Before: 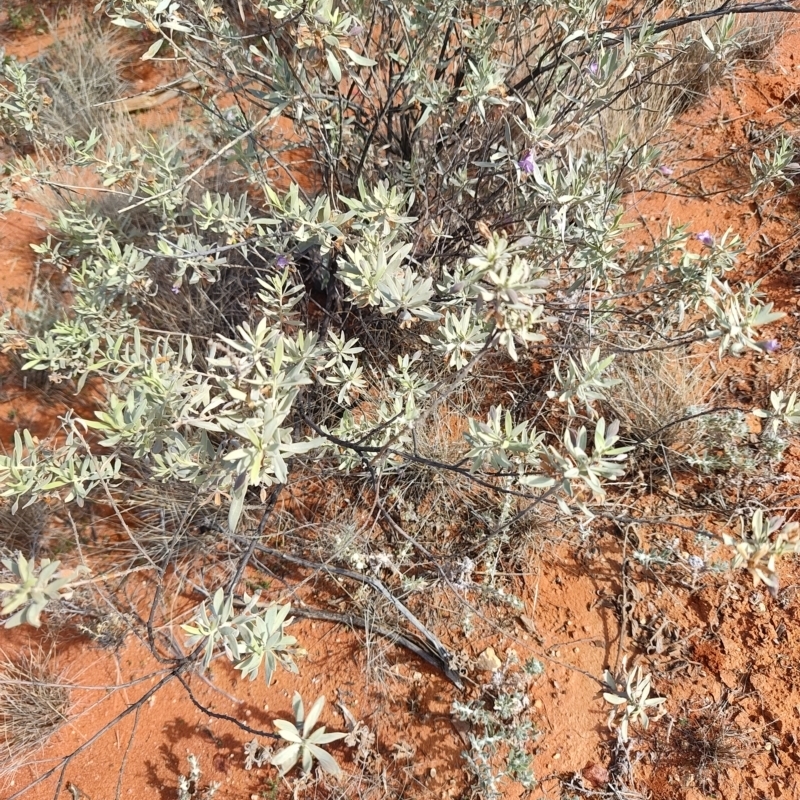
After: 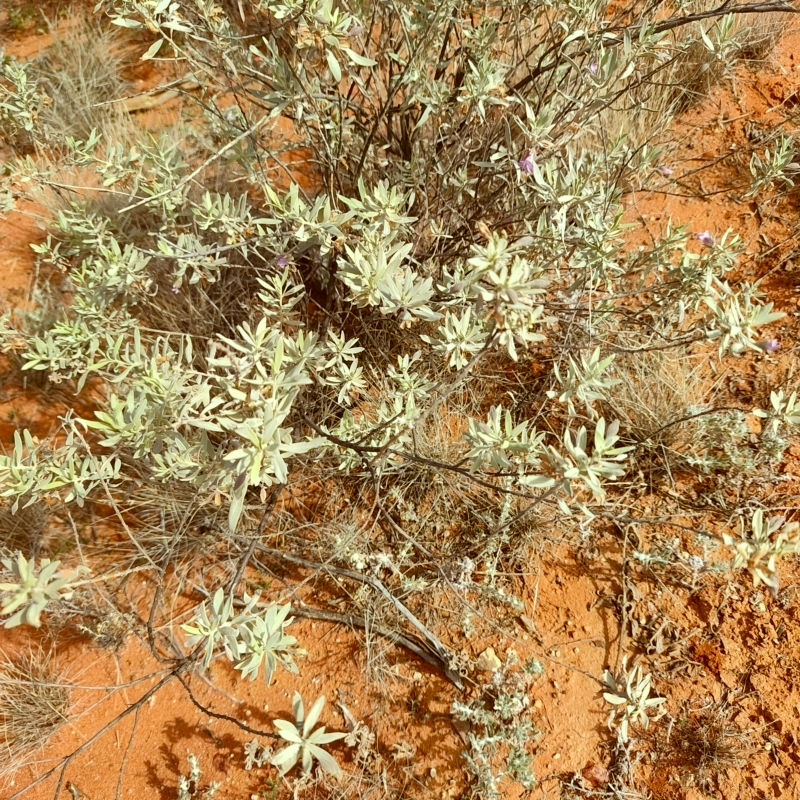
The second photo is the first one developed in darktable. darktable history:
color correction: highlights a* -5.97, highlights b* 9.19, shadows a* 10.3, shadows b* 23.84
